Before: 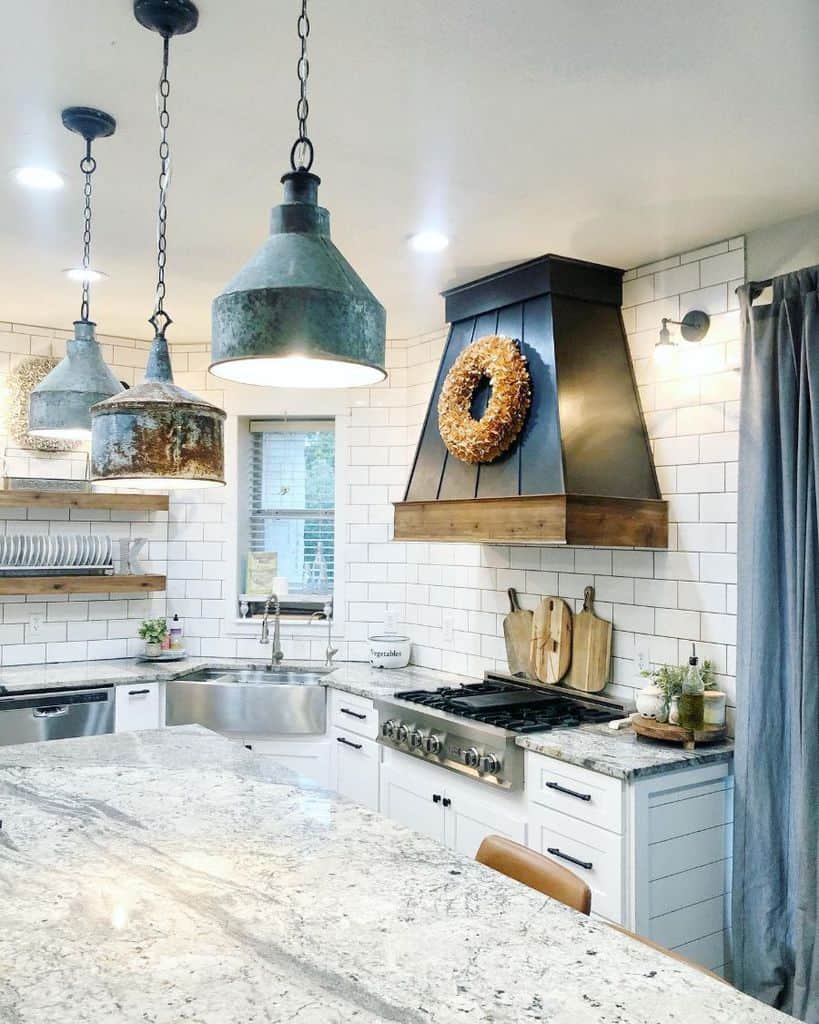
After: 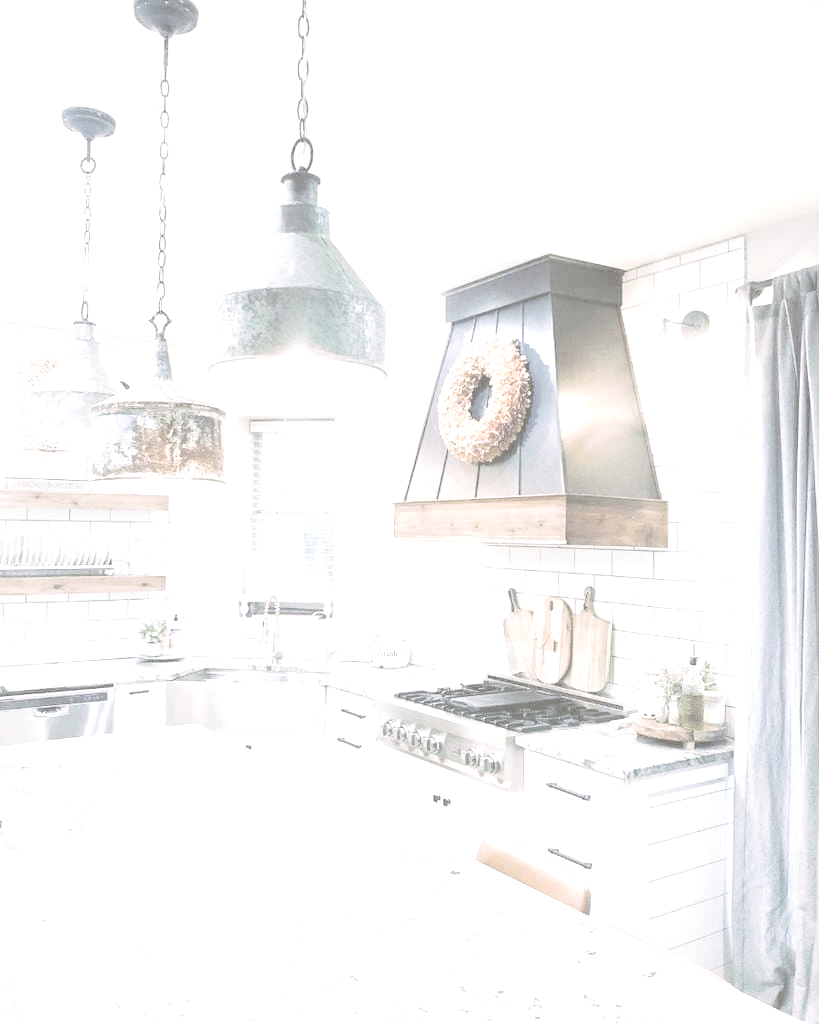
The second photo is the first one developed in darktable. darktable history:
split-toning: shadows › hue 46.8°, shadows › saturation 0.17, highlights › hue 316.8°, highlights › saturation 0.27, balance -51.82
exposure: exposure 2.25 EV, compensate highlight preservation false
contrast brightness saturation: contrast -0.32, brightness 0.75, saturation -0.78
